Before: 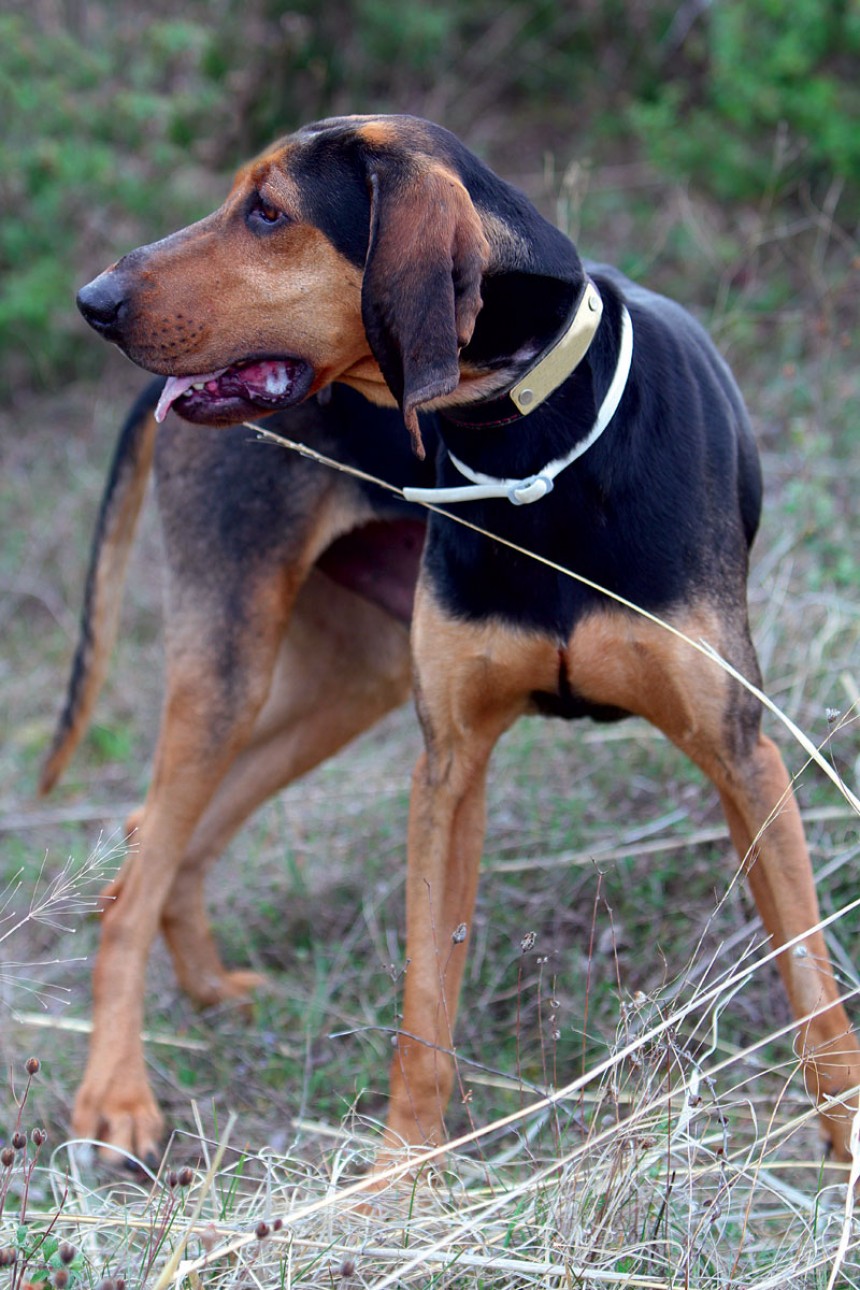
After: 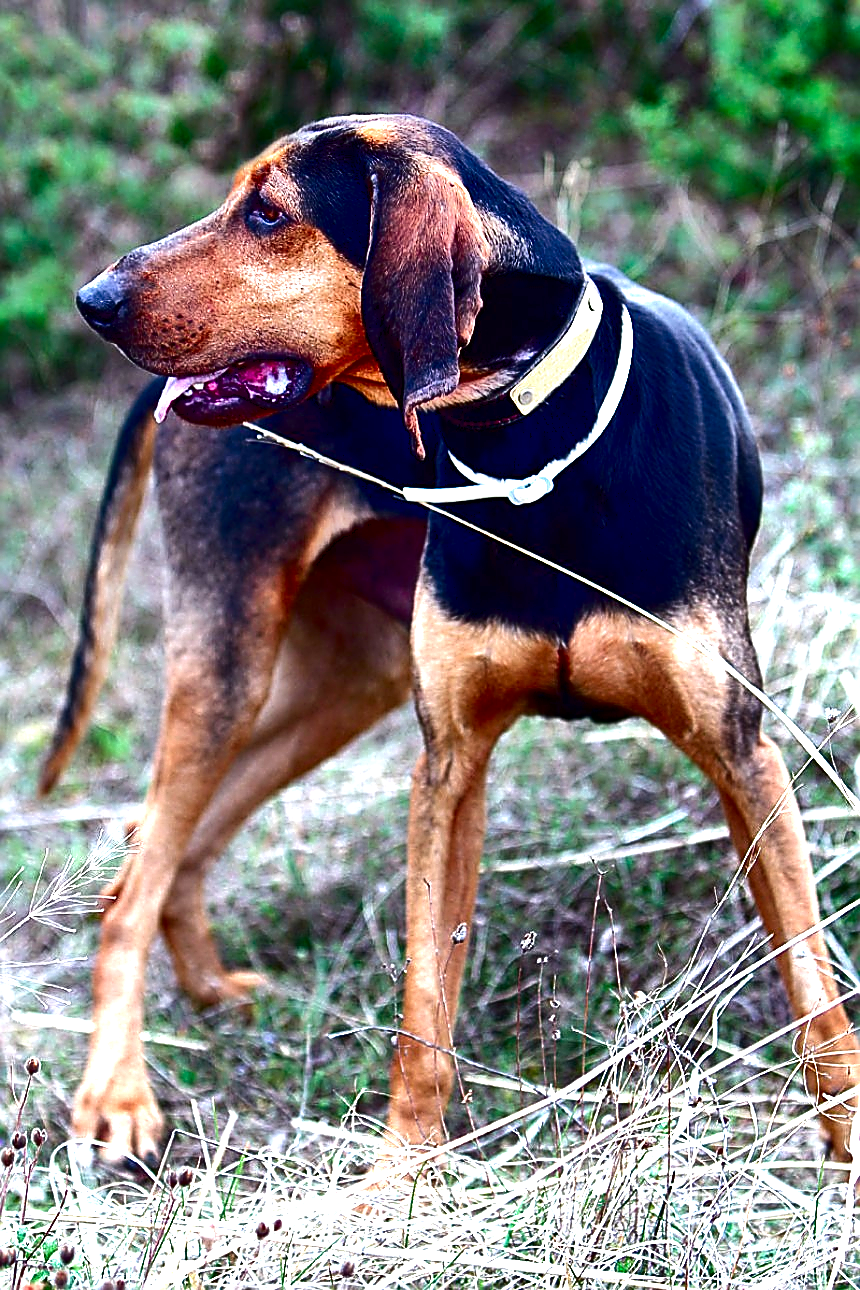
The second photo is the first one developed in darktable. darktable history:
sharpen: radius 1.685, amount 1.294
contrast brightness saturation: contrast 0.09, brightness -0.59, saturation 0.17
shadows and highlights: radius 110.86, shadows 51.09, white point adjustment 9.16, highlights -4.17, highlights color adjustment 32.2%, soften with gaussian
exposure: black level correction 0, exposure 1.2 EV, compensate highlight preservation false
